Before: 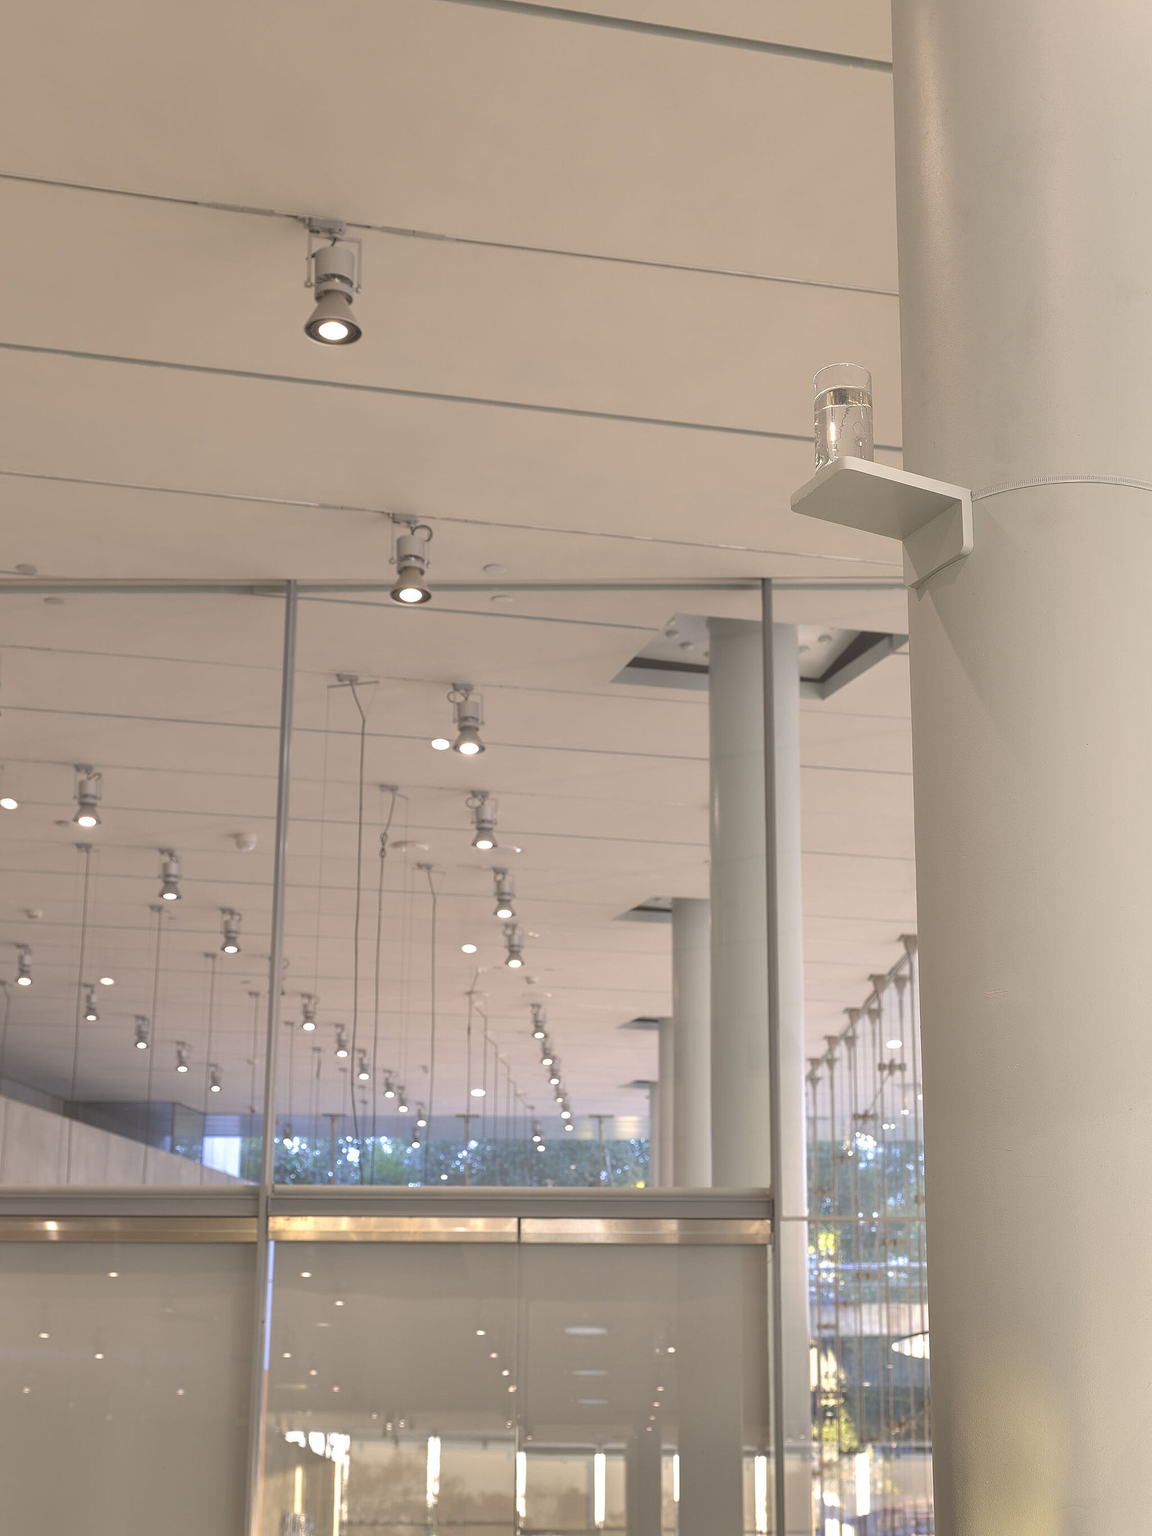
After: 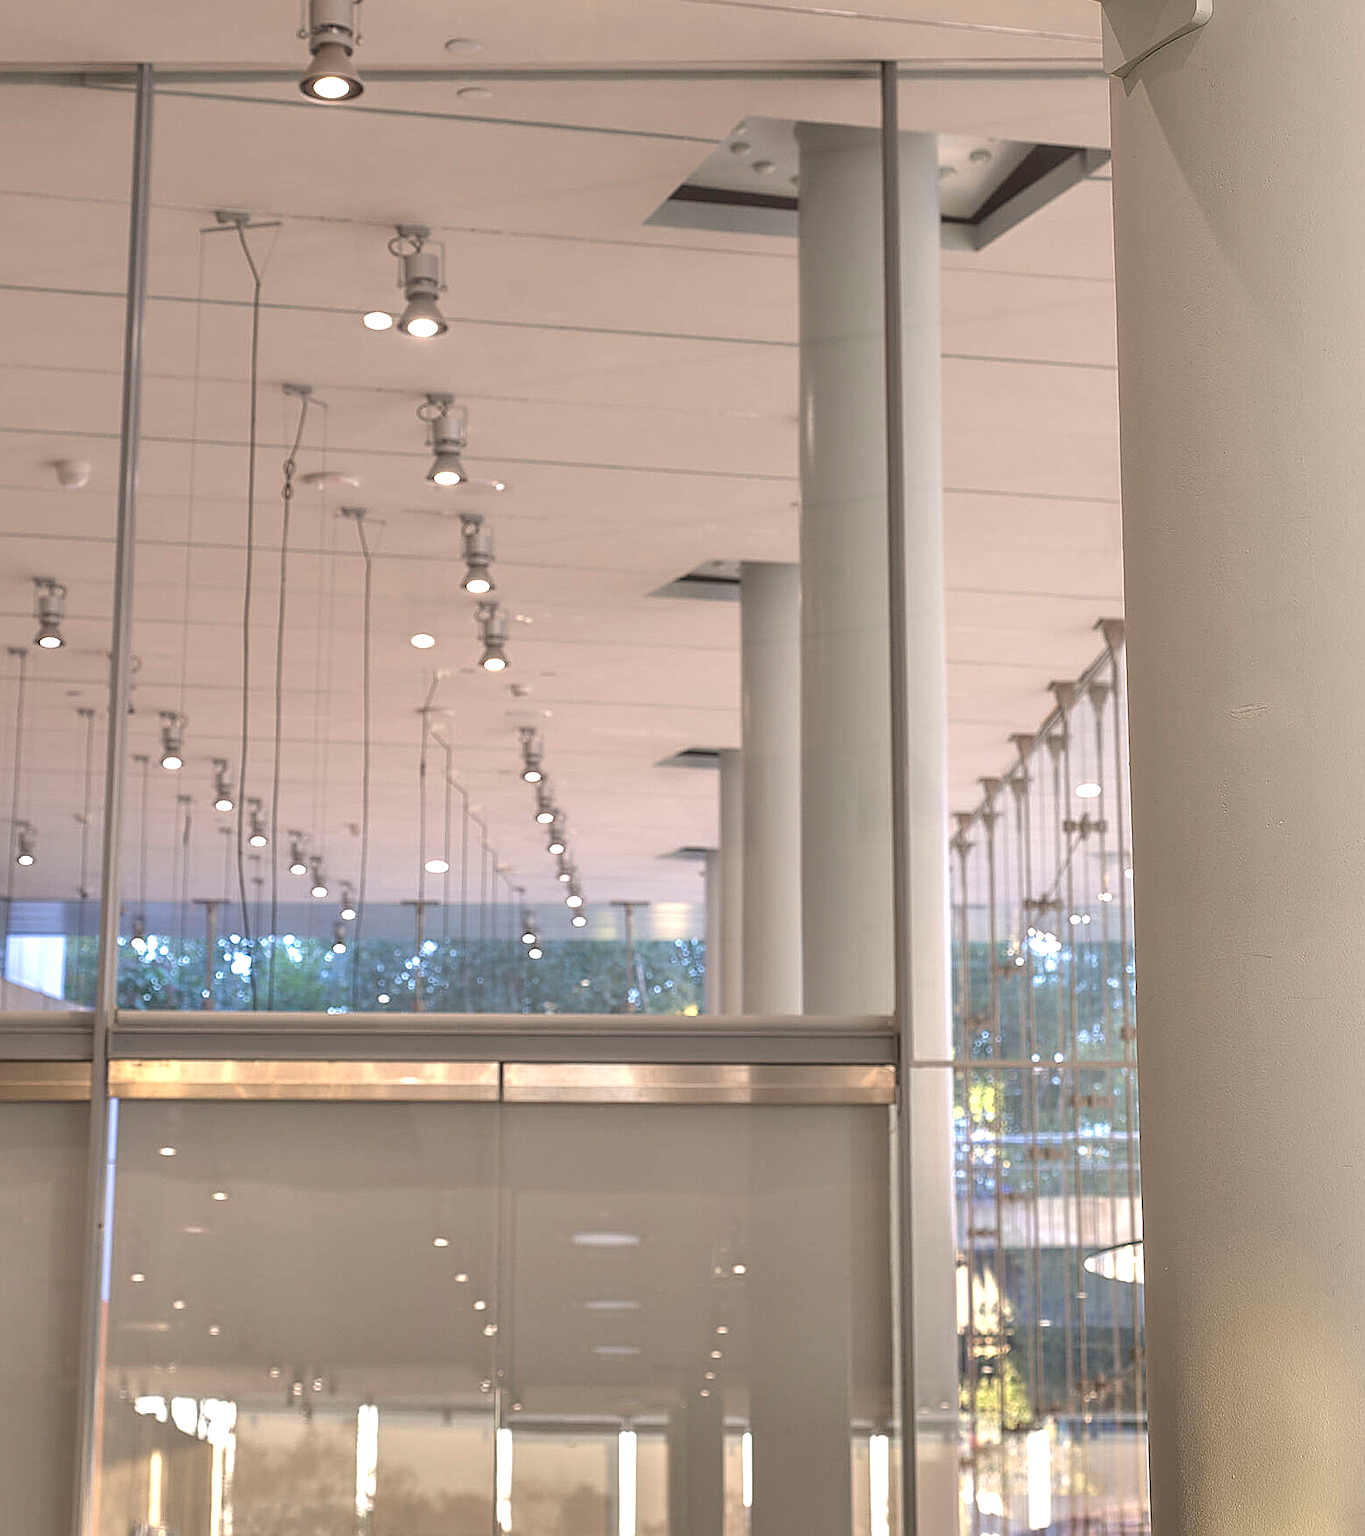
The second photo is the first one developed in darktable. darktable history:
local contrast: detail 130%
sharpen: on, module defaults
crop and rotate: left 17.299%, top 35.115%, right 7.015%, bottom 1.024%
